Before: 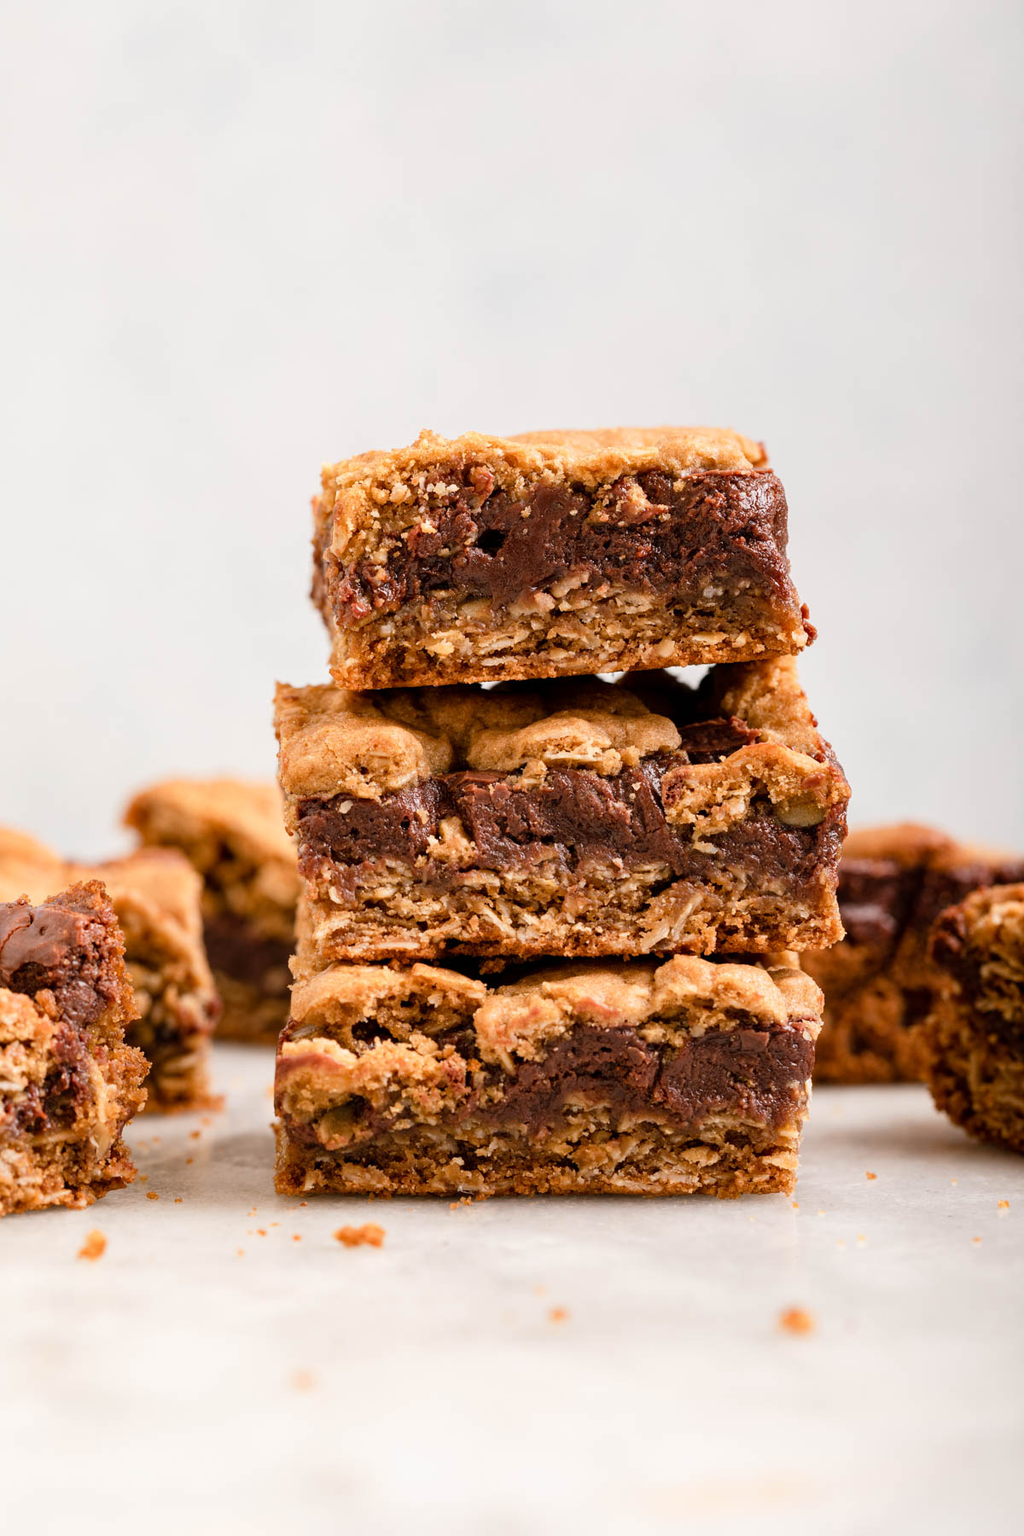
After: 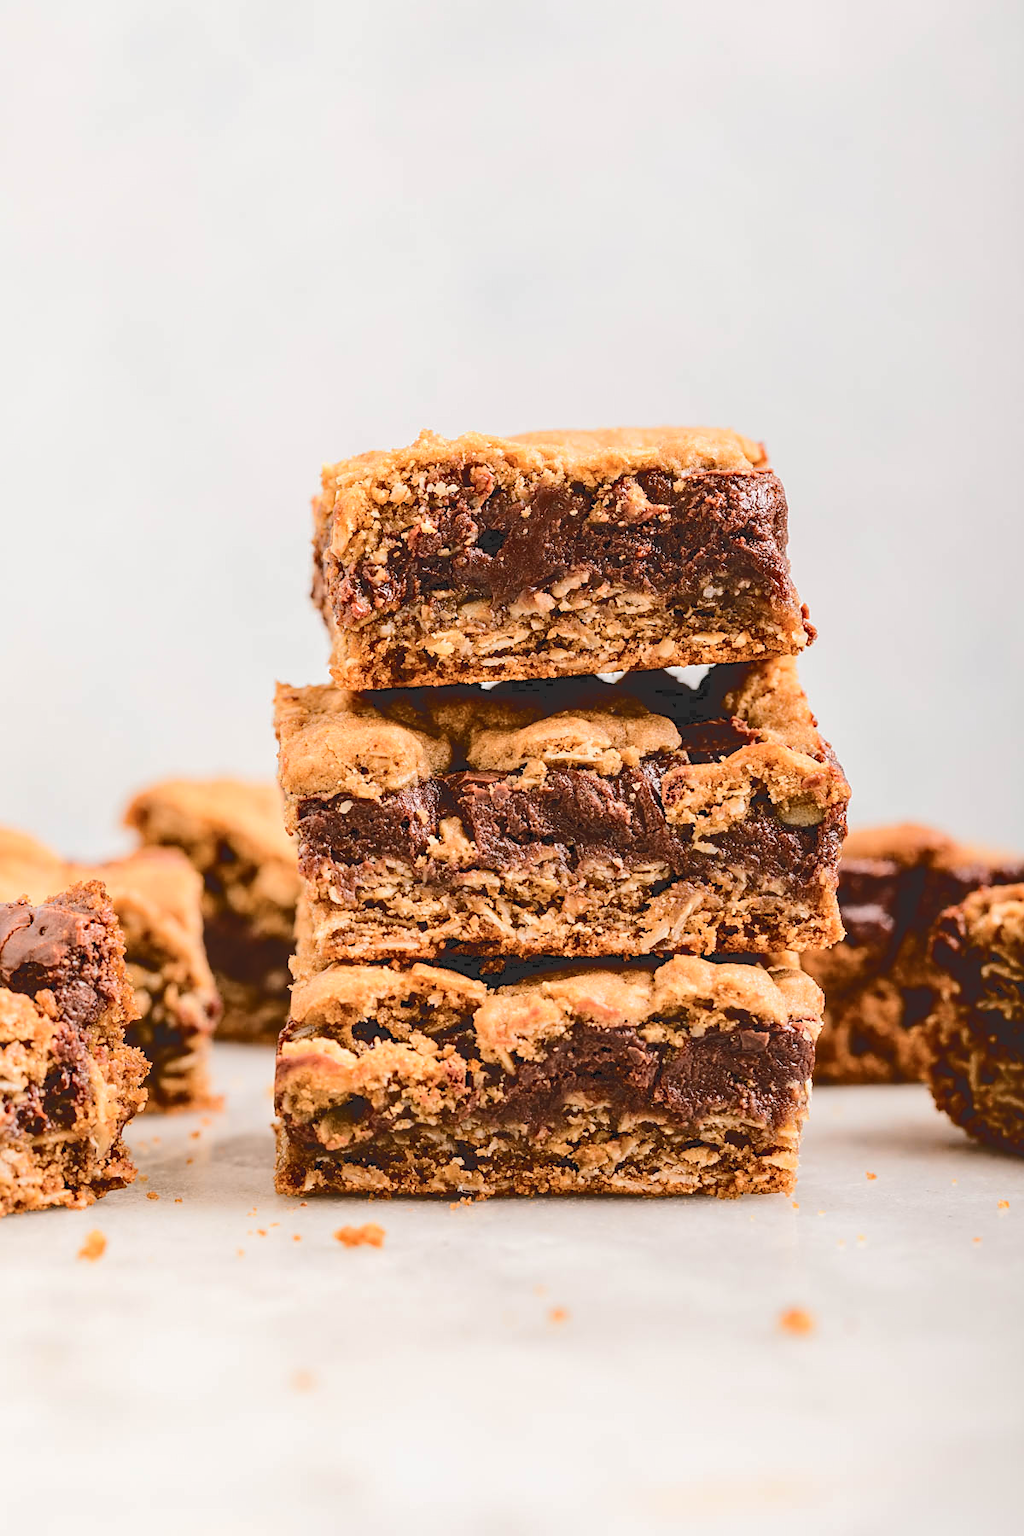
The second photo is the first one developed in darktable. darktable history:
sharpen: radius 1.882, amount 0.392, threshold 1.149
tone curve: curves: ch0 [(0, 0) (0.003, 0.117) (0.011, 0.115) (0.025, 0.116) (0.044, 0.116) (0.069, 0.112) (0.1, 0.113) (0.136, 0.127) (0.177, 0.148) (0.224, 0.191) (0.277, 0.249) (0.335, 0.363) (0.399, 0.479) (0.468, 0.589) (0.543, 0.664) (0.623, 0.733) (0.709, 0.799) (0.801, 0.852) (0.898, 0.914) (1, 1)], color space Lab, independent channels, preserve colors none
local contrast: detail 109%
